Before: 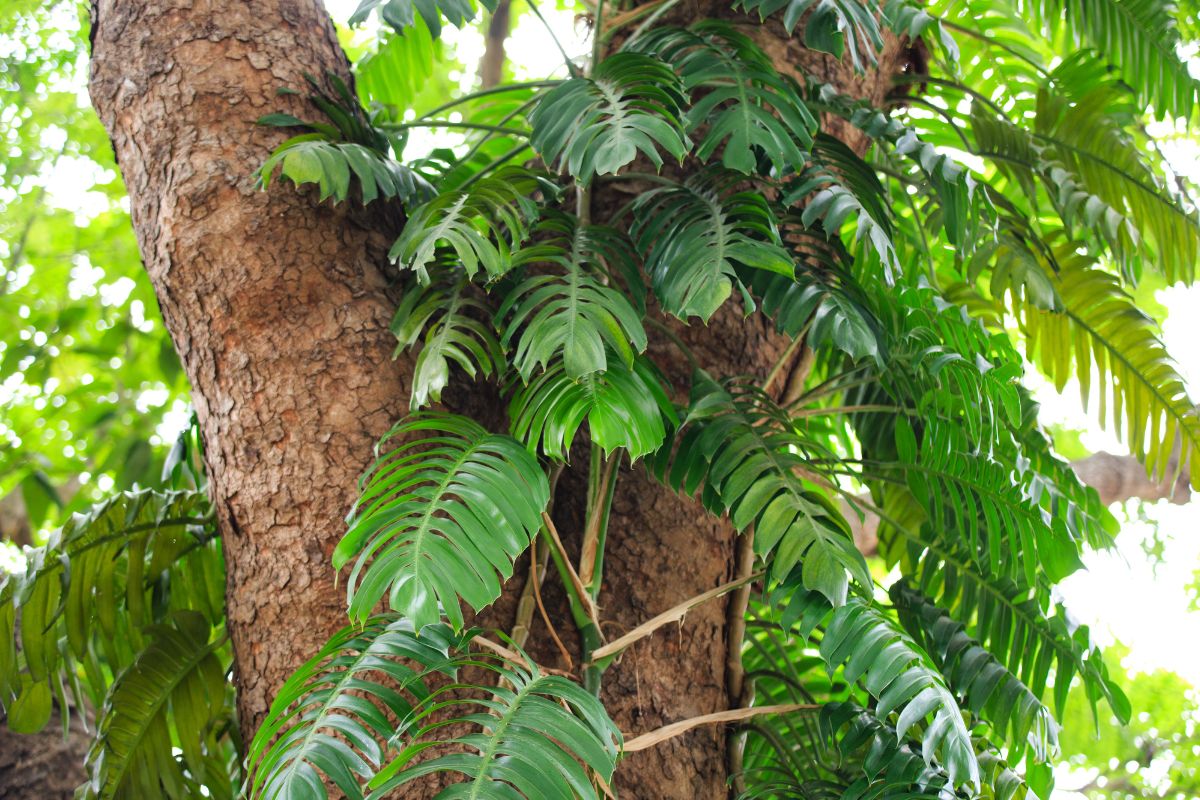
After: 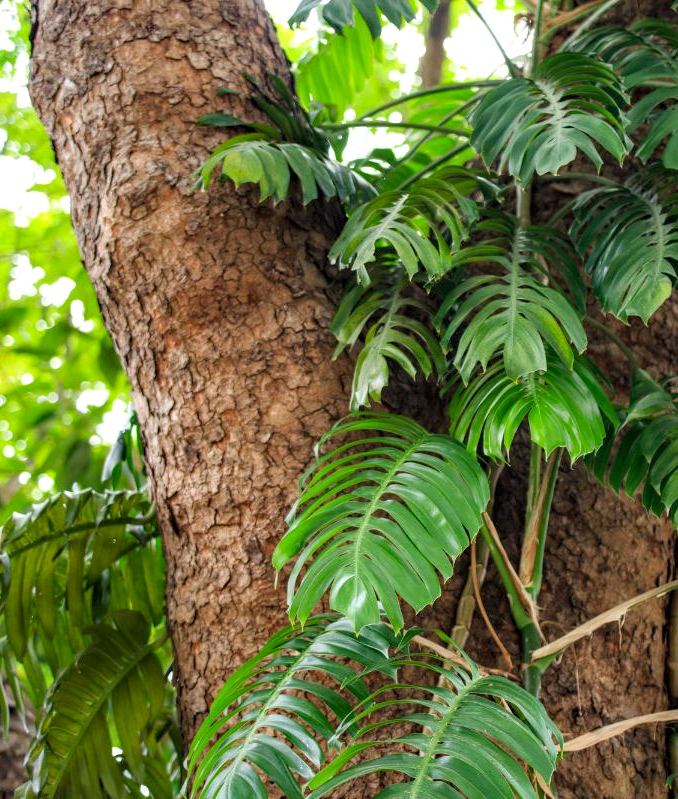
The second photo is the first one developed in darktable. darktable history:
crop: left 5.048%, right 38.434%
haze removal: strength 0.298, distance 0.247, compatibility mode true
local contrast: on, module defaults
